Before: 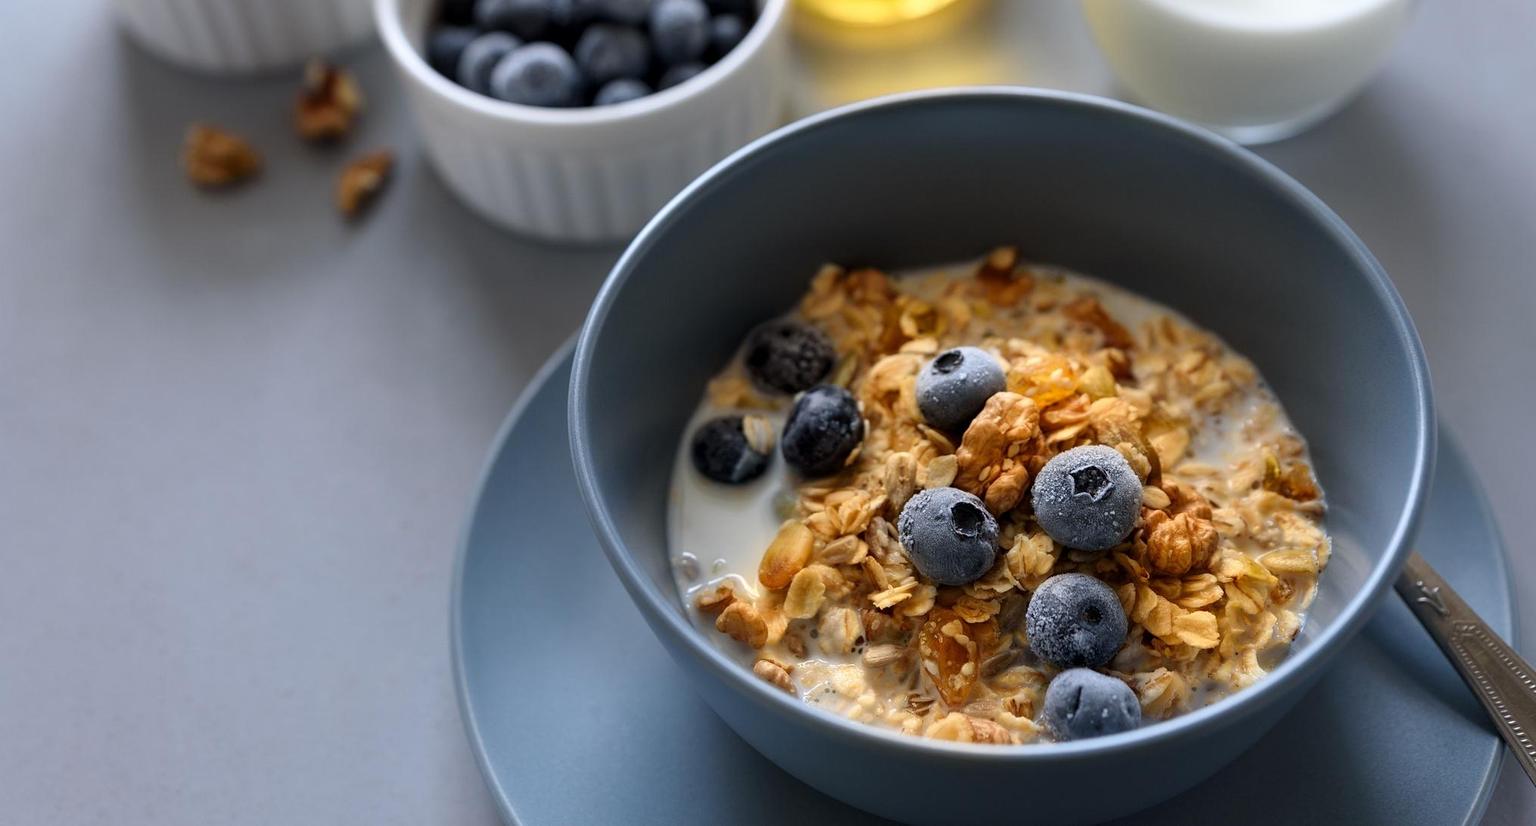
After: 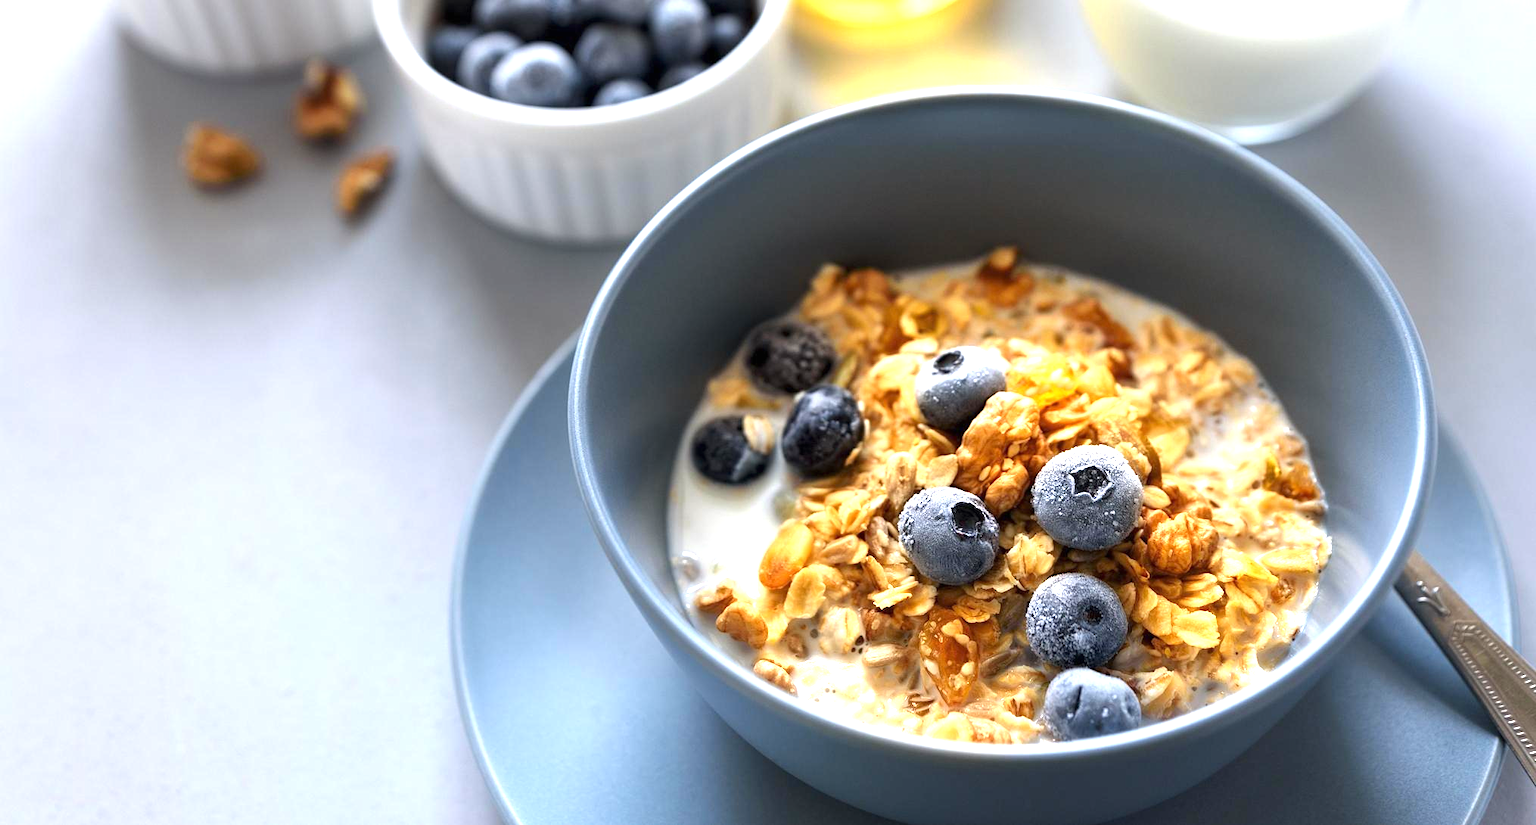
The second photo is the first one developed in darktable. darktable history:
exposure: black level correction 0, exposure 1.383 EV, compensate highlight preservation false
